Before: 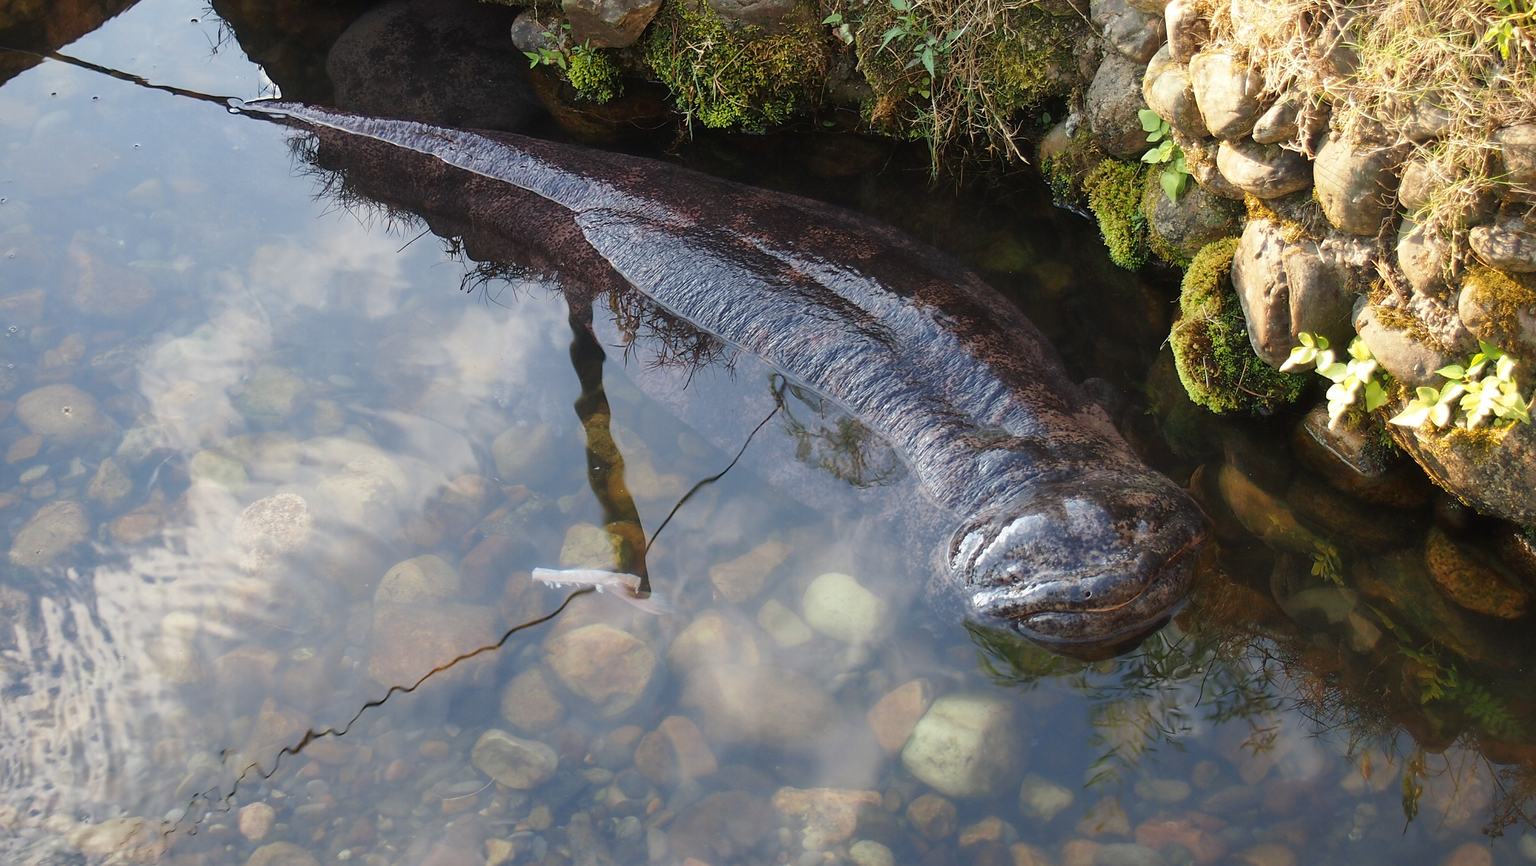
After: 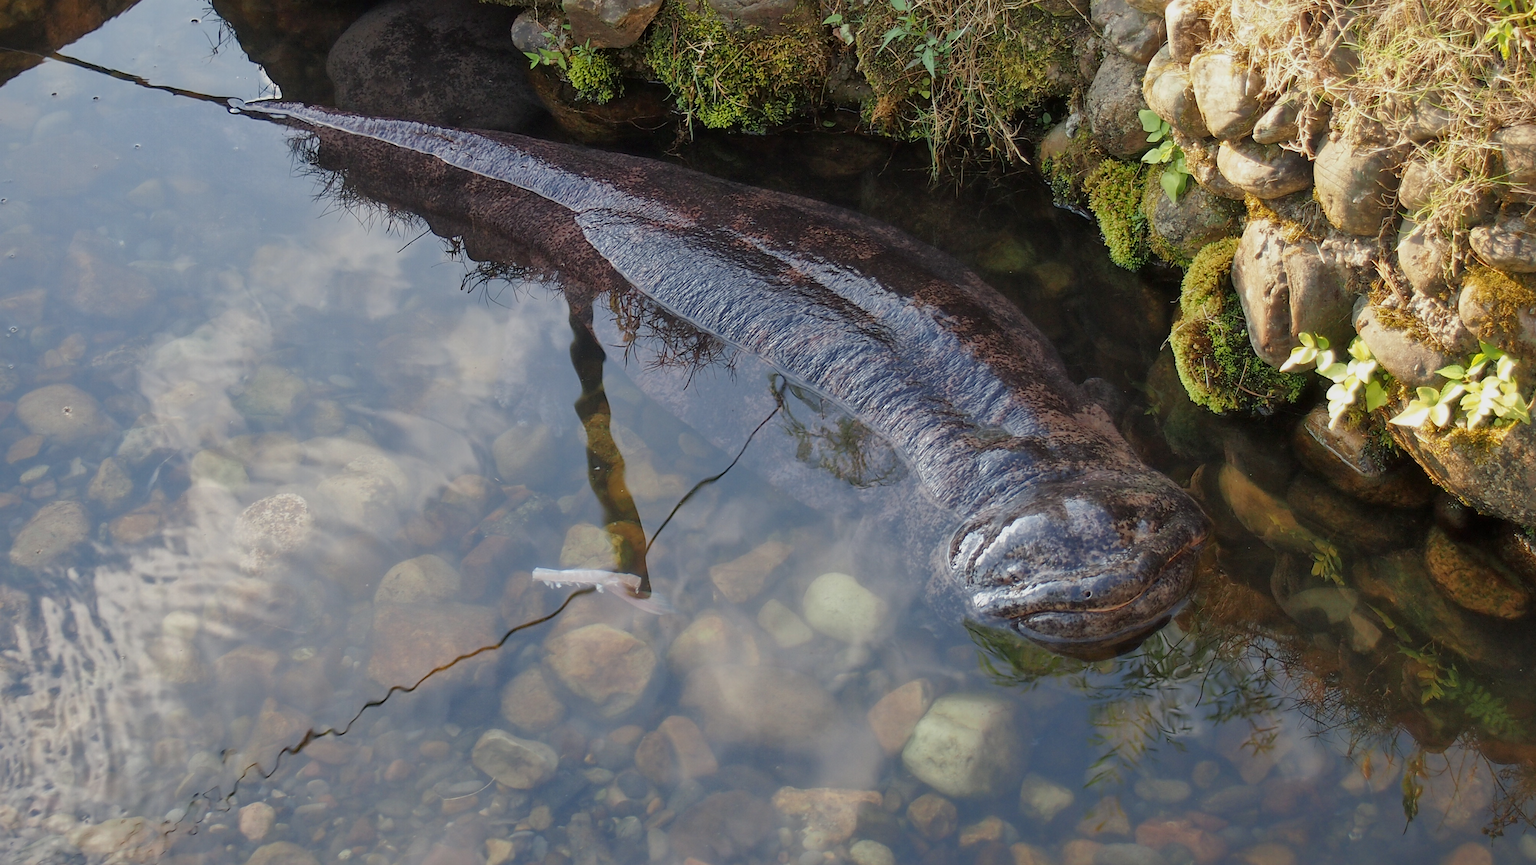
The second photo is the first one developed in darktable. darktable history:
local contrast: mode bilateral grid, contrast 19, coarseness 51, detail 130%, midtone range 0.2
tone equalizer: -8 EV 0.252 EV, -7 EV 0.39 EV, -6 EV 0.401 EV, -5 EV 0.239 EV, -3 EV -0.247 EV, -2 EV -0.4 EV, -1 EV -0.432 EV, +0 EV -0.225 EV, edges refinement/feathering 500, mask exposure compensation -1.57 EV, preserve details no
